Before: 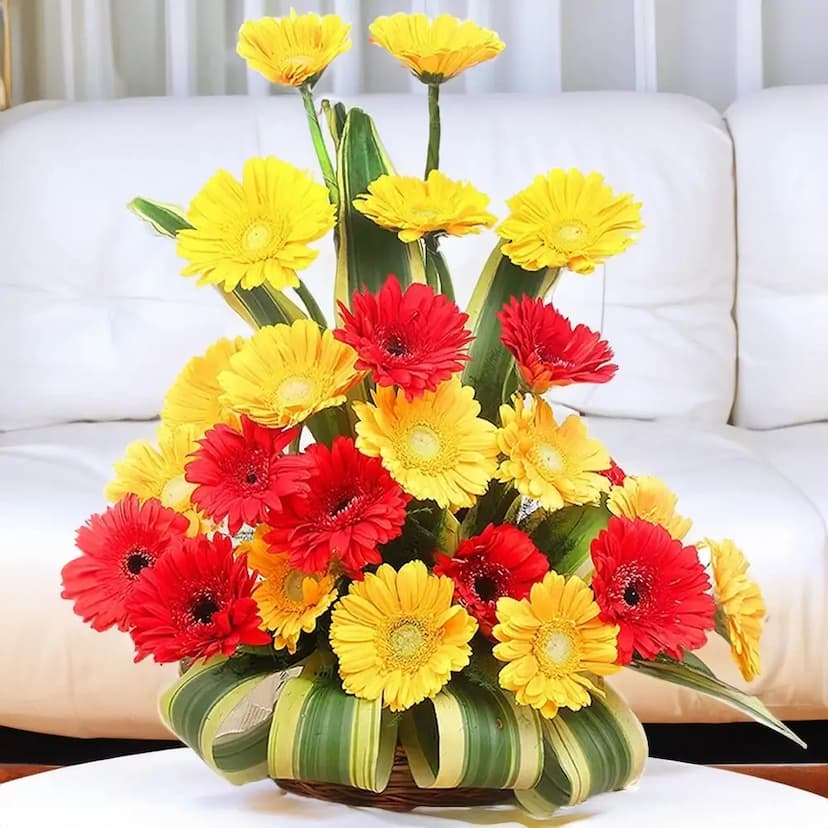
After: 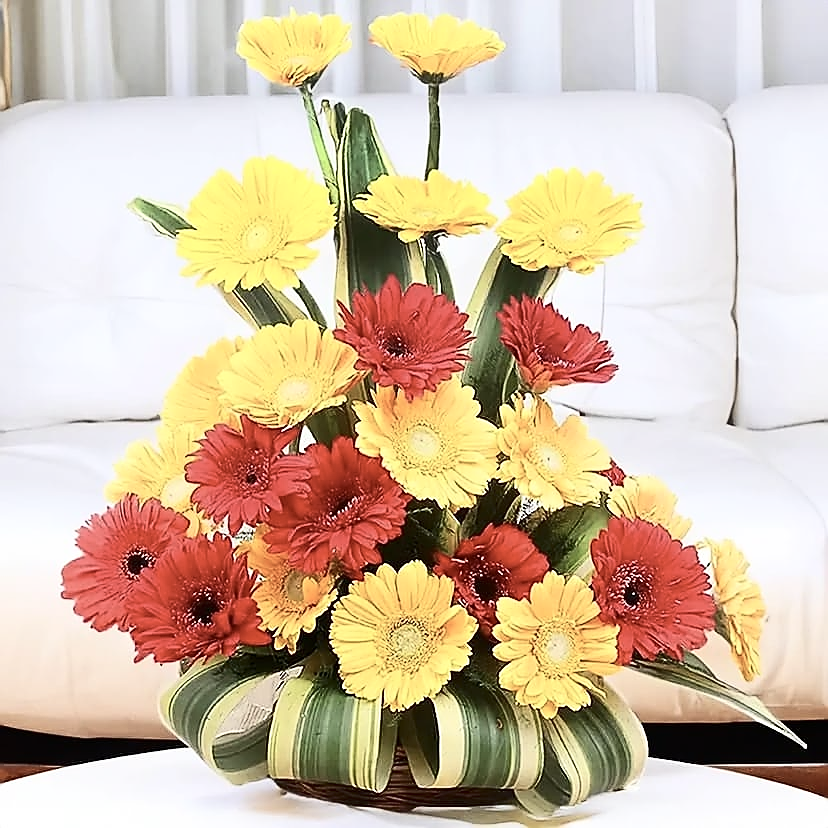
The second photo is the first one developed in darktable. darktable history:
contrast brightness saturation: contrast 0.25, saturation -0.31
sharpen: radius 1.4, amount 1.25, threshold 0.7
